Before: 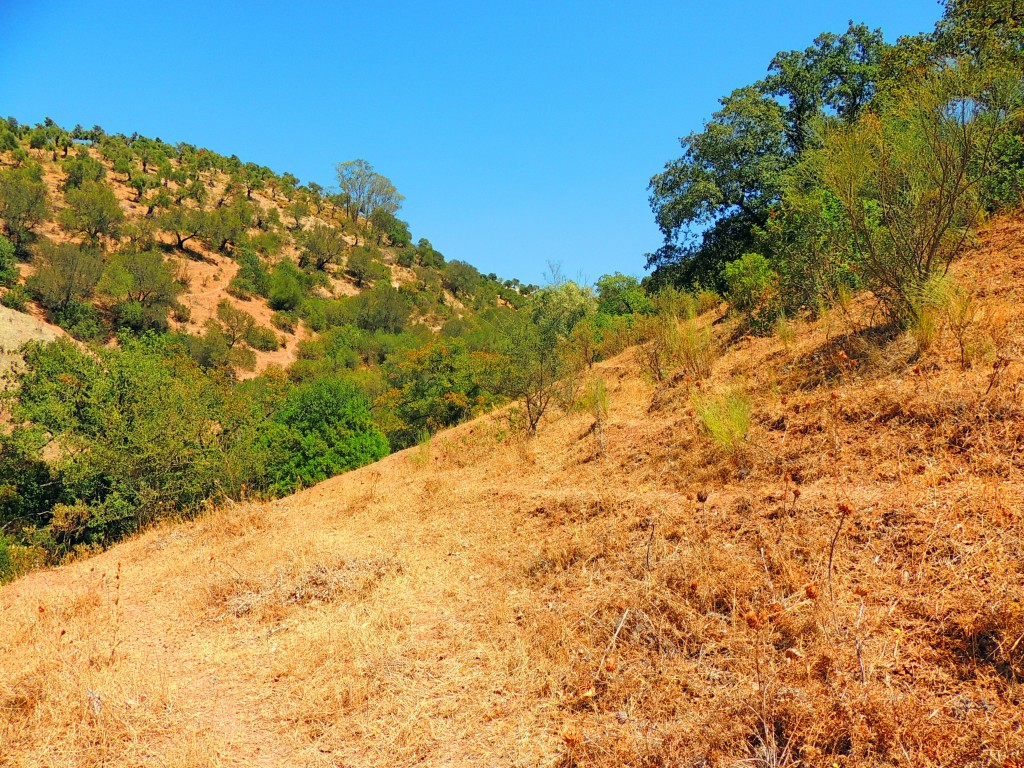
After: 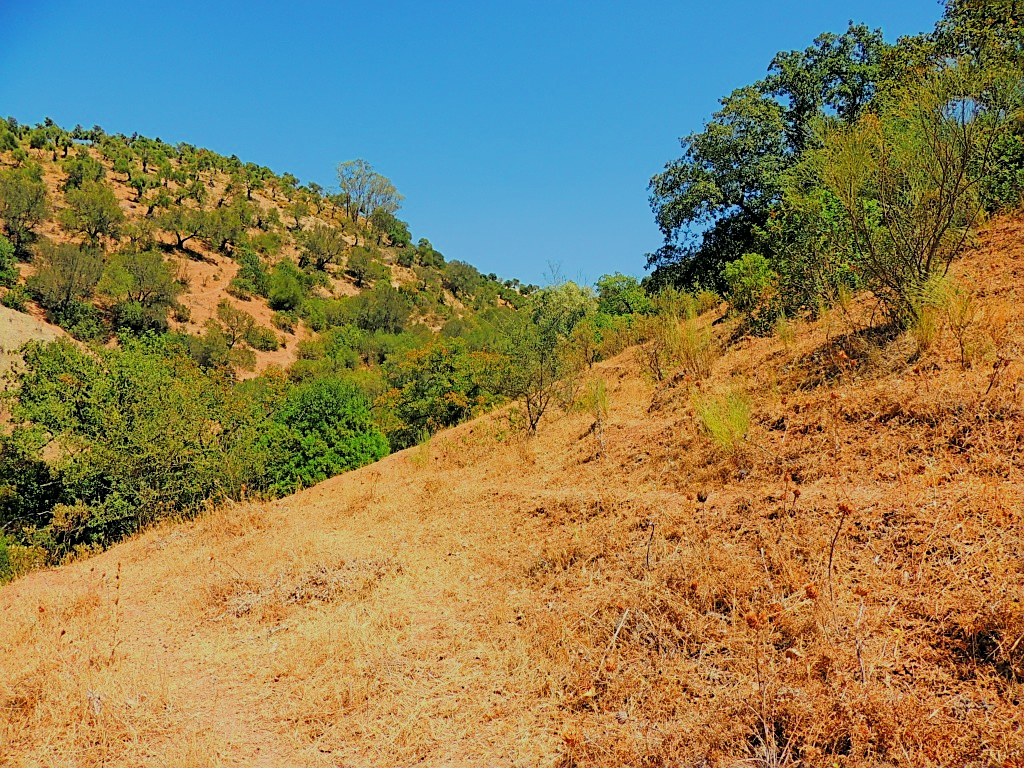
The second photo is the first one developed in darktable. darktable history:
sharpen: on, module defaults
filmic rgb: black relative exposure -7.15 EV, white relative exposure 5.36 EV, hardness 3.02, color science v6 (2022)
